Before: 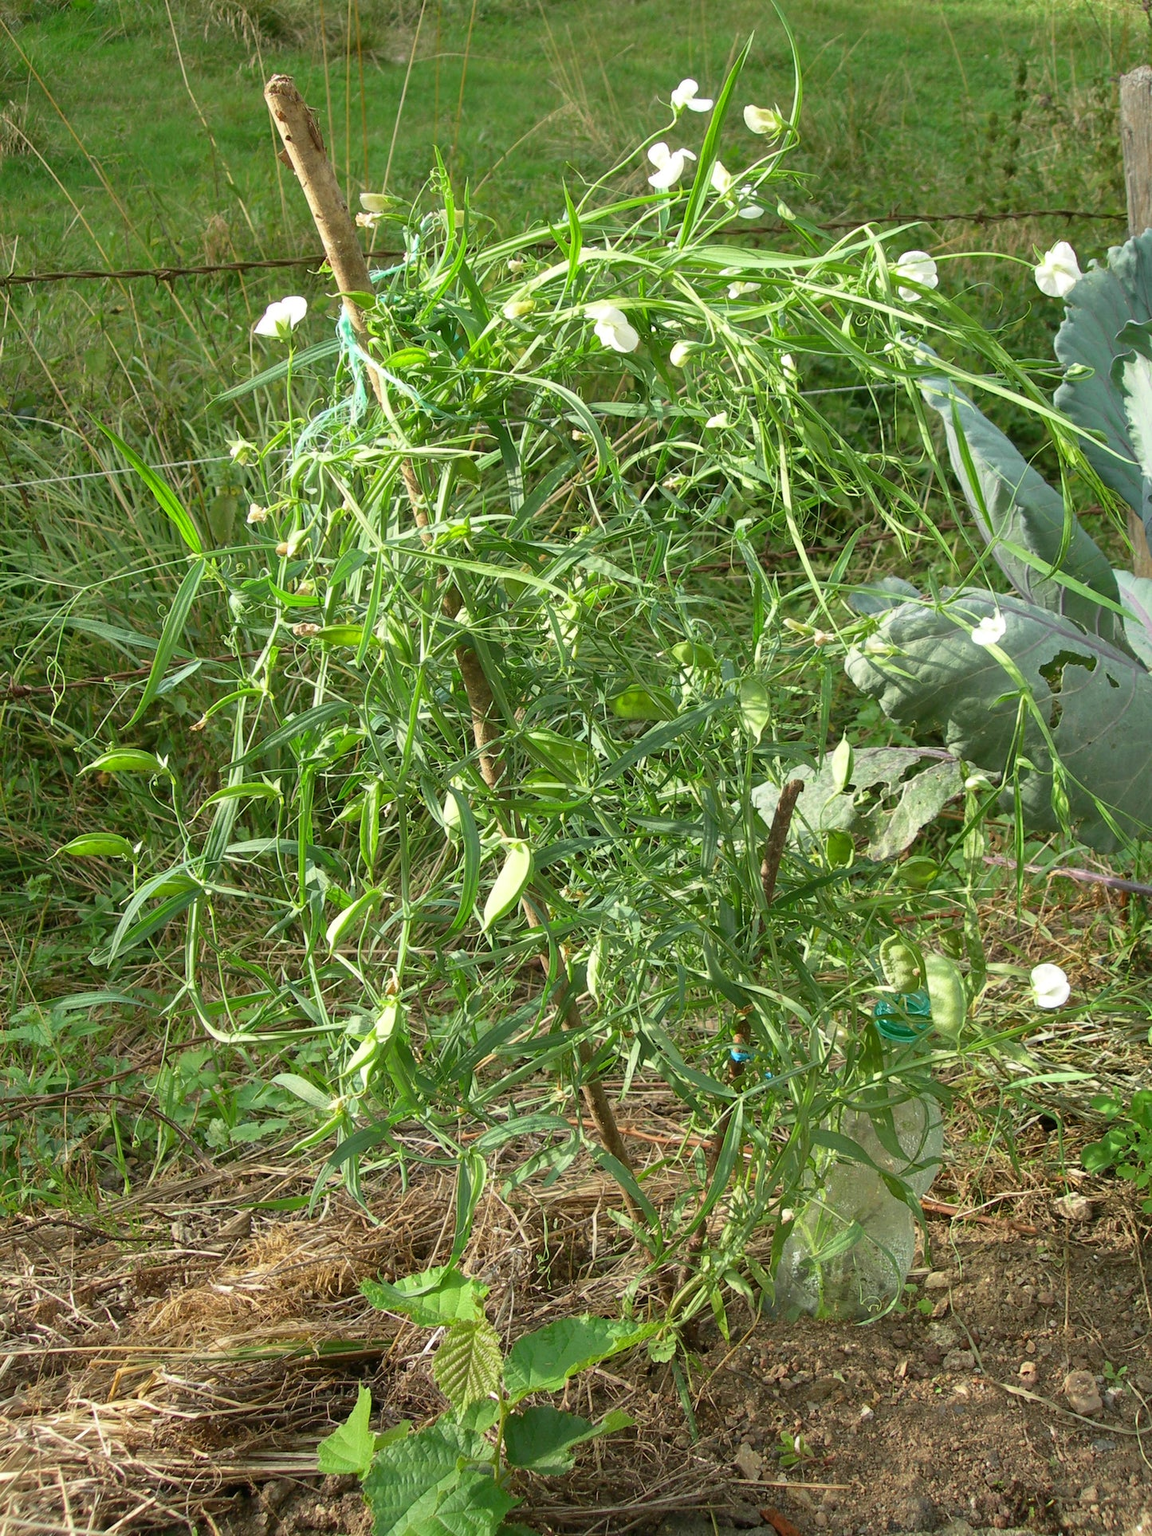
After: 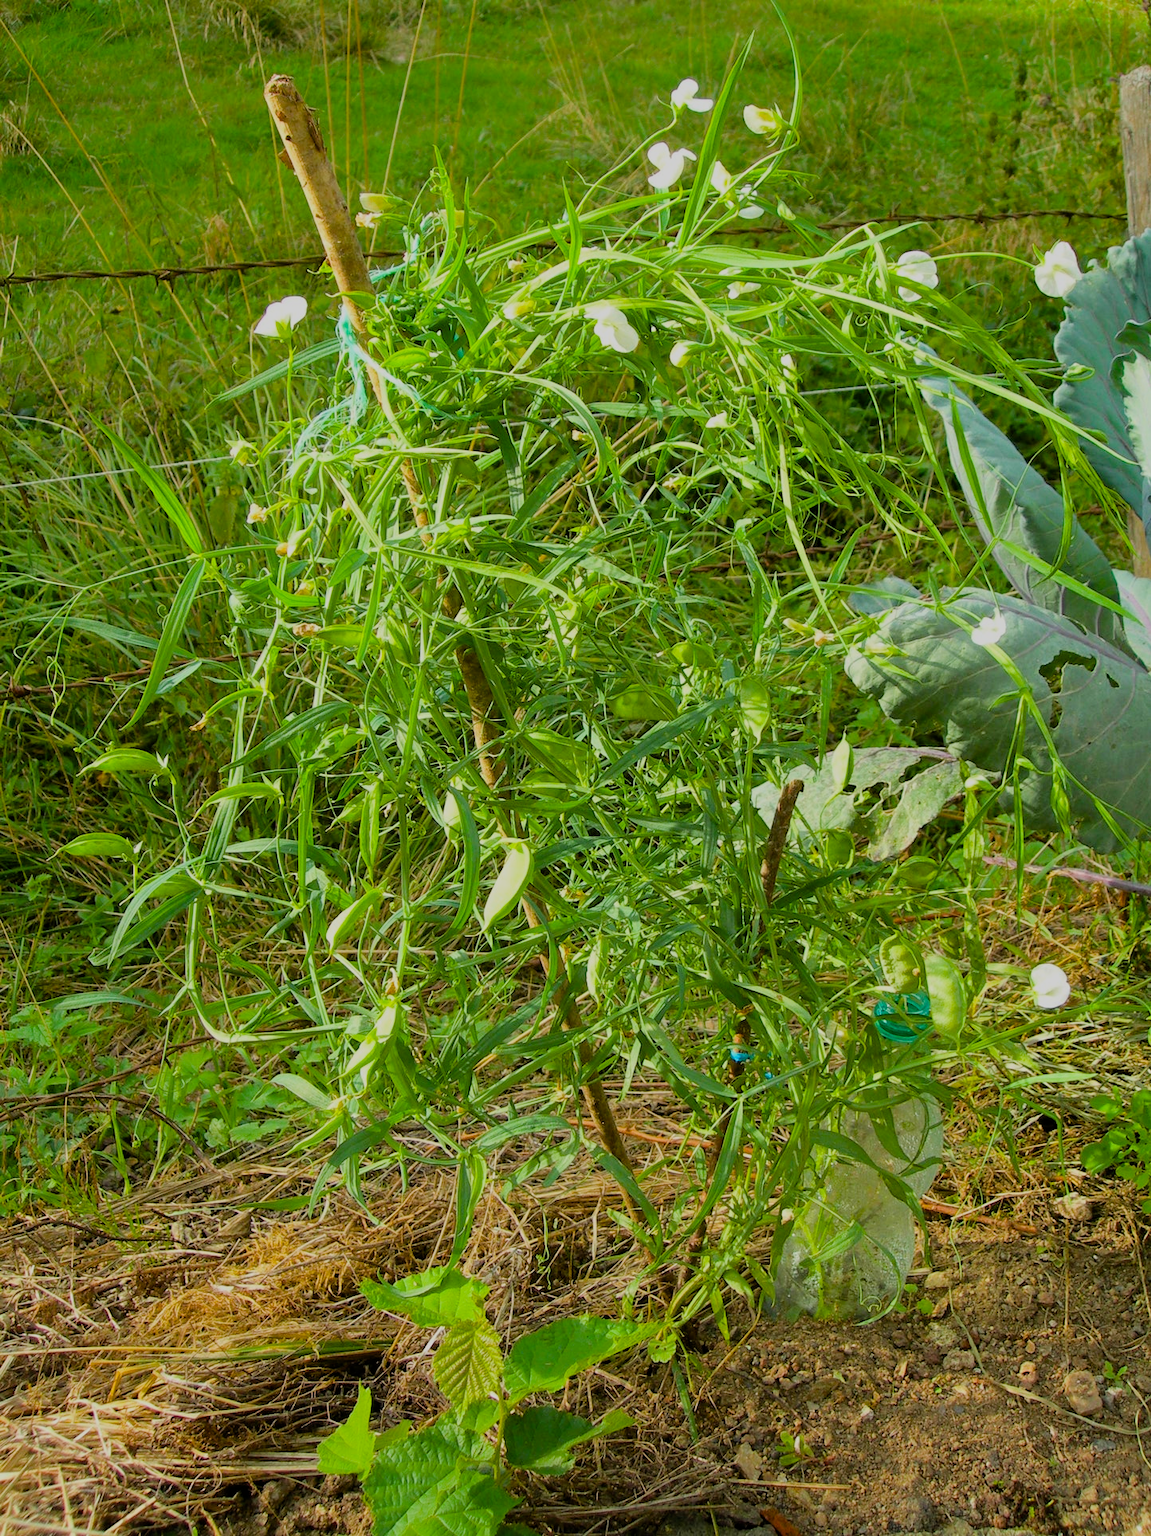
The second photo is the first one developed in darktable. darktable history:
color balance rgb: linear chroma grading › global chroma 15%, perceptual saturation grading › global saturation 30%
filmic rgb: black relative exposure -7.15 EV, white relative exposure 5.36 EV, hardness 3.02
